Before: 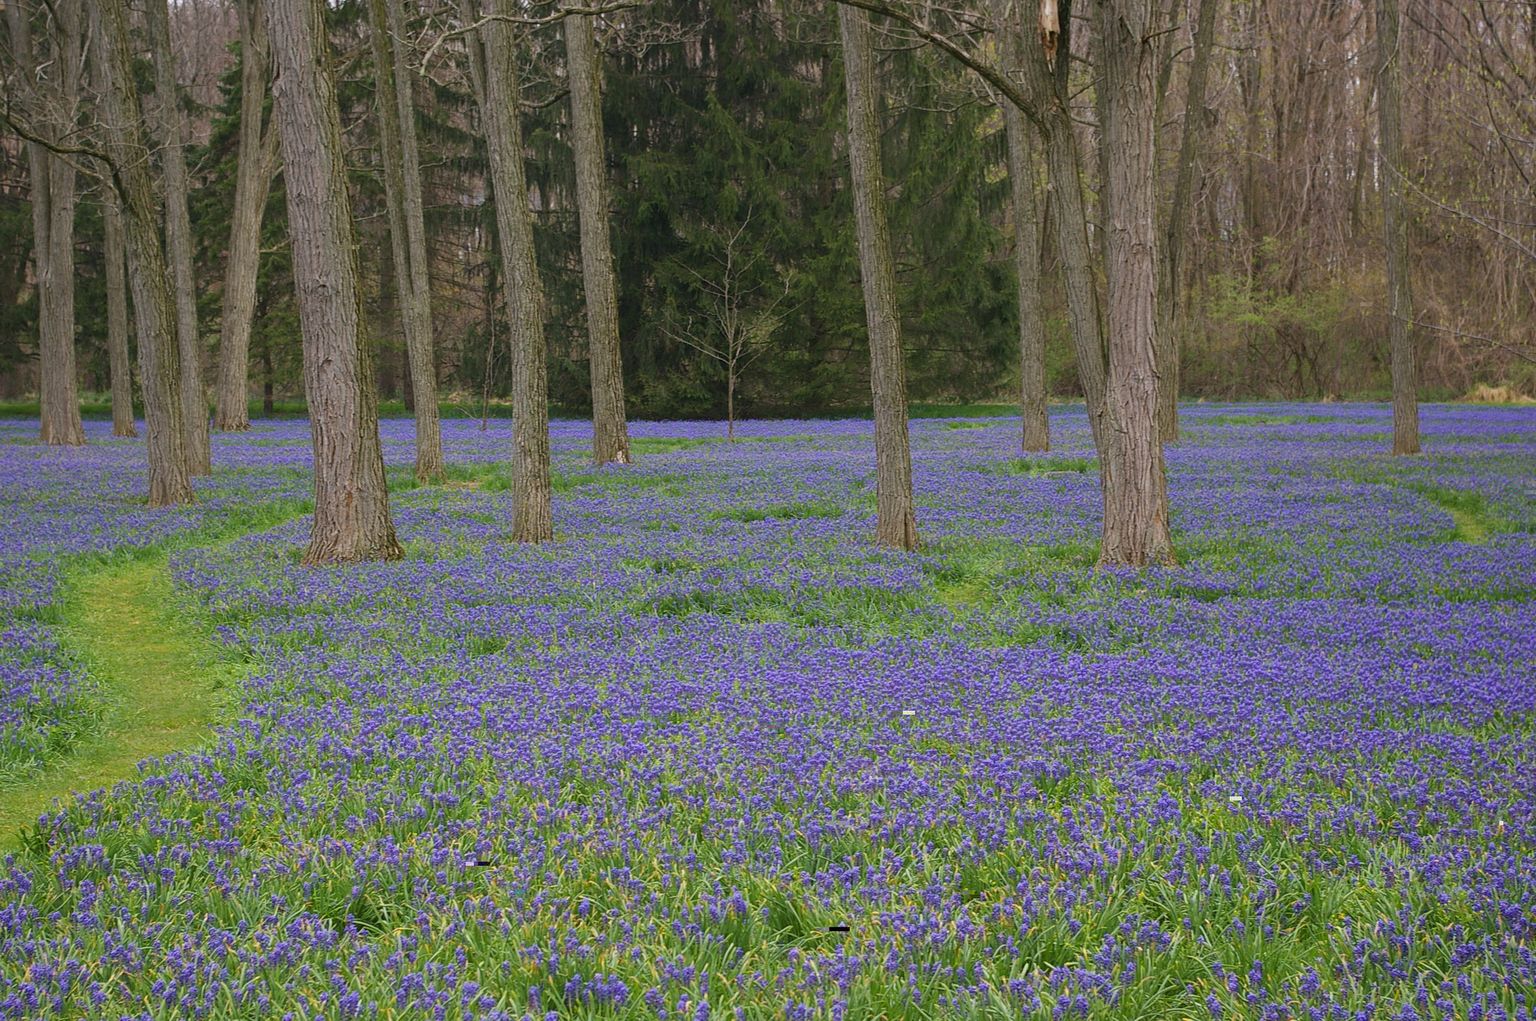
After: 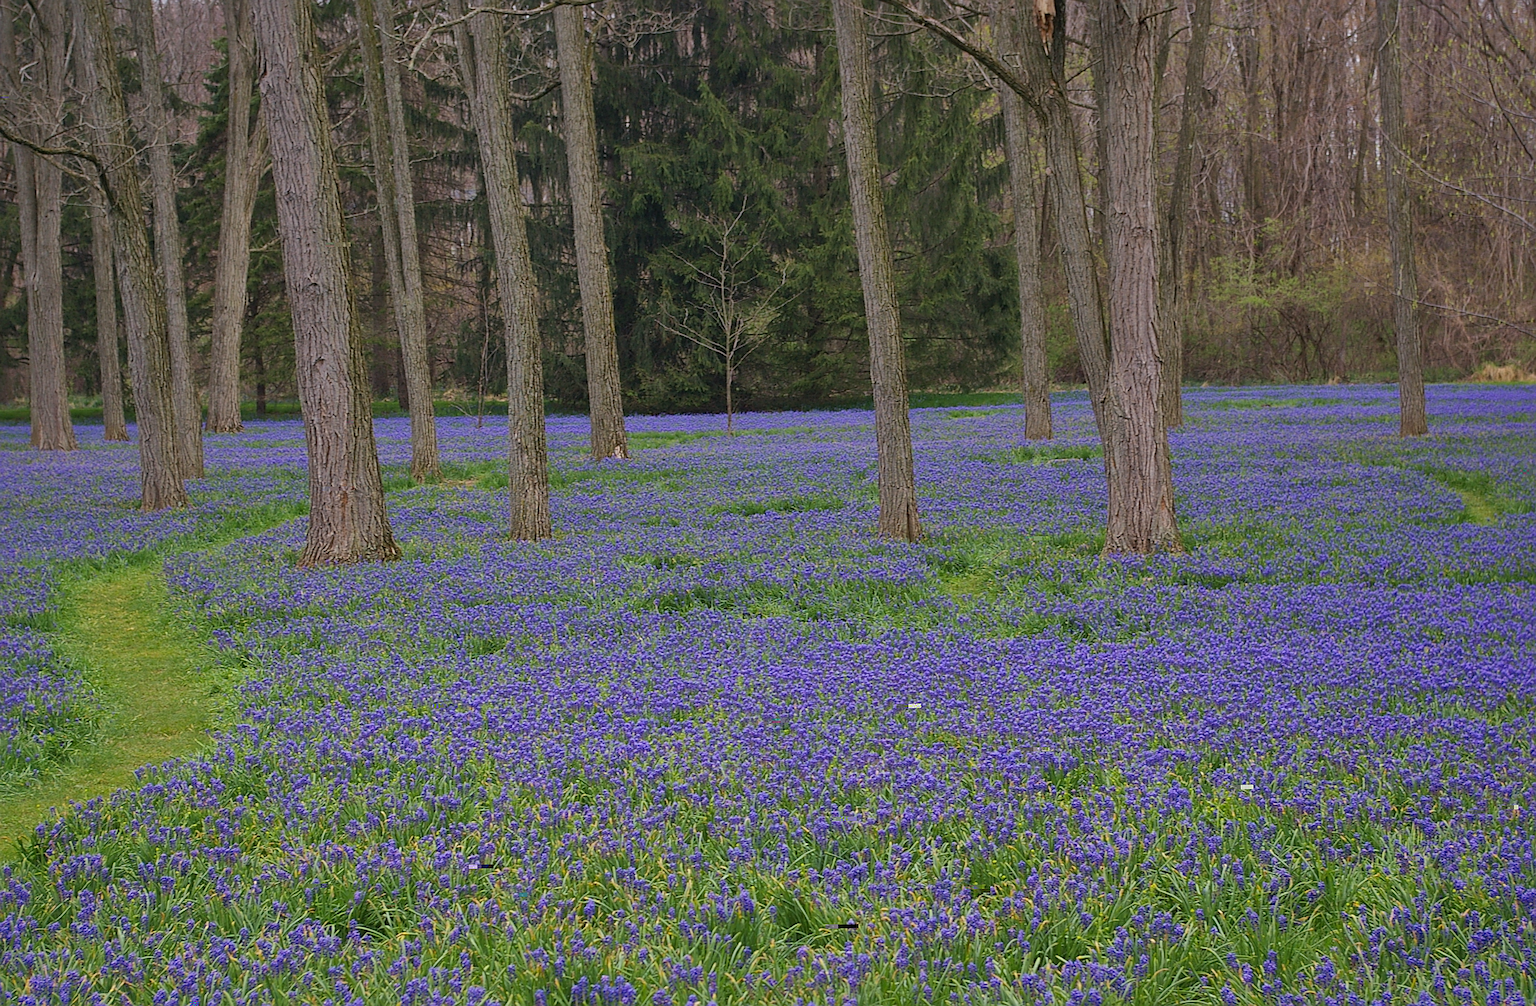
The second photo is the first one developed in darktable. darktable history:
exposure: exposure -0.157 EV, compensate highlight preservation false
rotate and perspective: rotation -1°, crop left 0.011, crop right 0.989, crop top 0.025, crop bottom 0.975
sharpen: on, module defaults
shadows and highlights: on, module defaults
color balance: gamma [0.9, 0.988, 0.975, 1.025], gain [1.05, 1, 1, 1]
